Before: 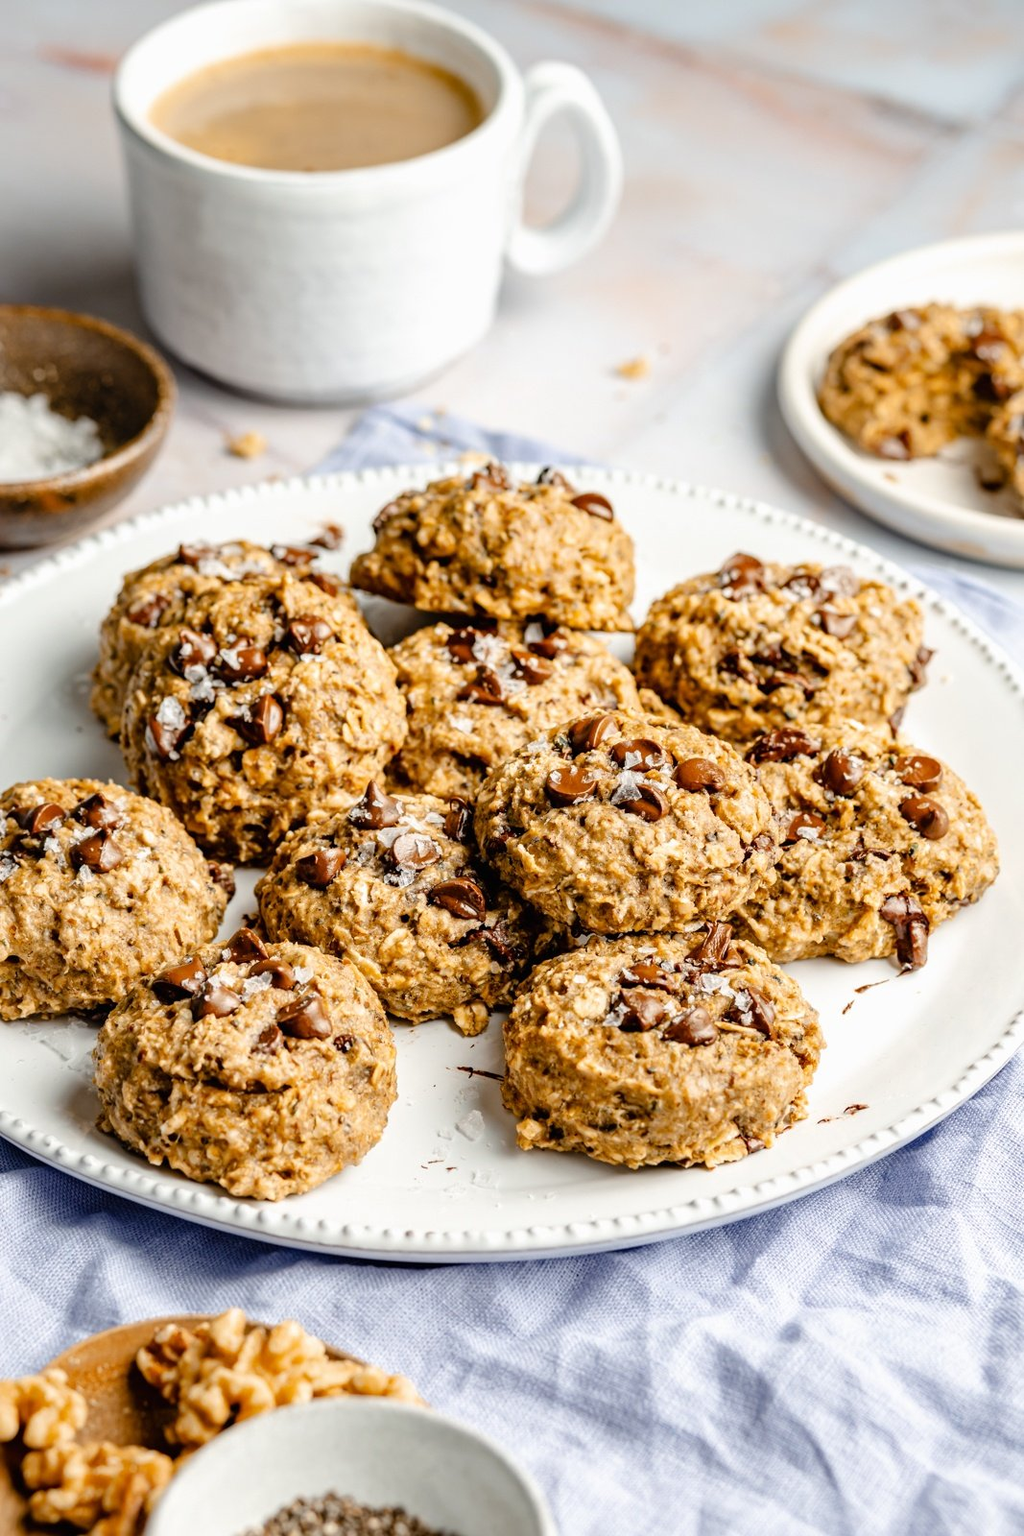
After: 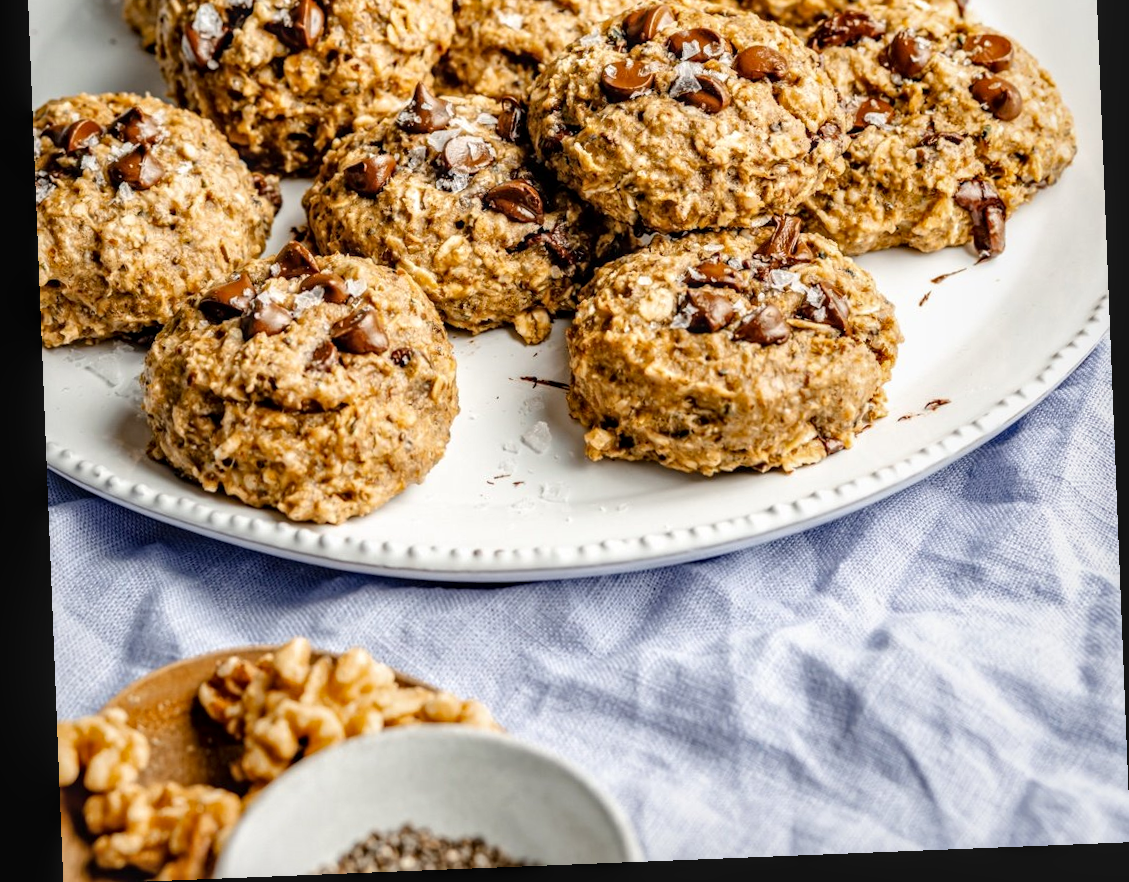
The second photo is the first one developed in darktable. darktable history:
crop and rotate: top 46.237%
local contrast: on, module defaults
rotate and perspective: rotation -2.29°, automatic cropping off
